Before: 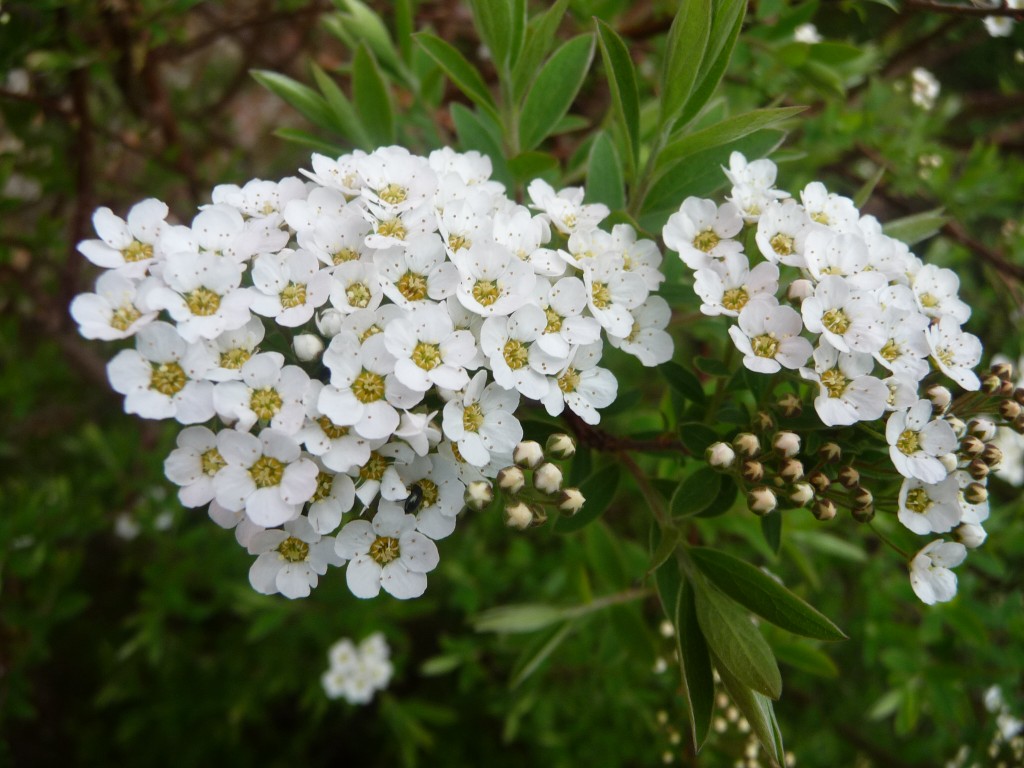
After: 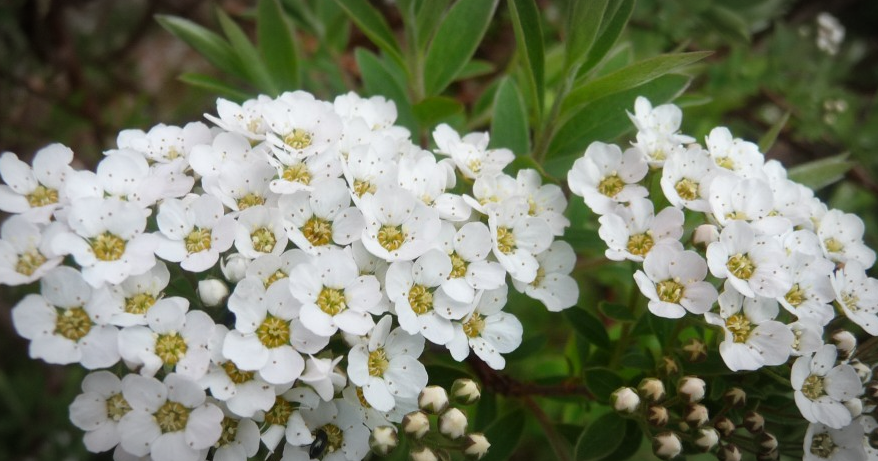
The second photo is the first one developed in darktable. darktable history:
crop and rotate: left 9.321%, top 7.203%, right 4.88%, bottom 32.696%
vignetting: automatic ratio true
